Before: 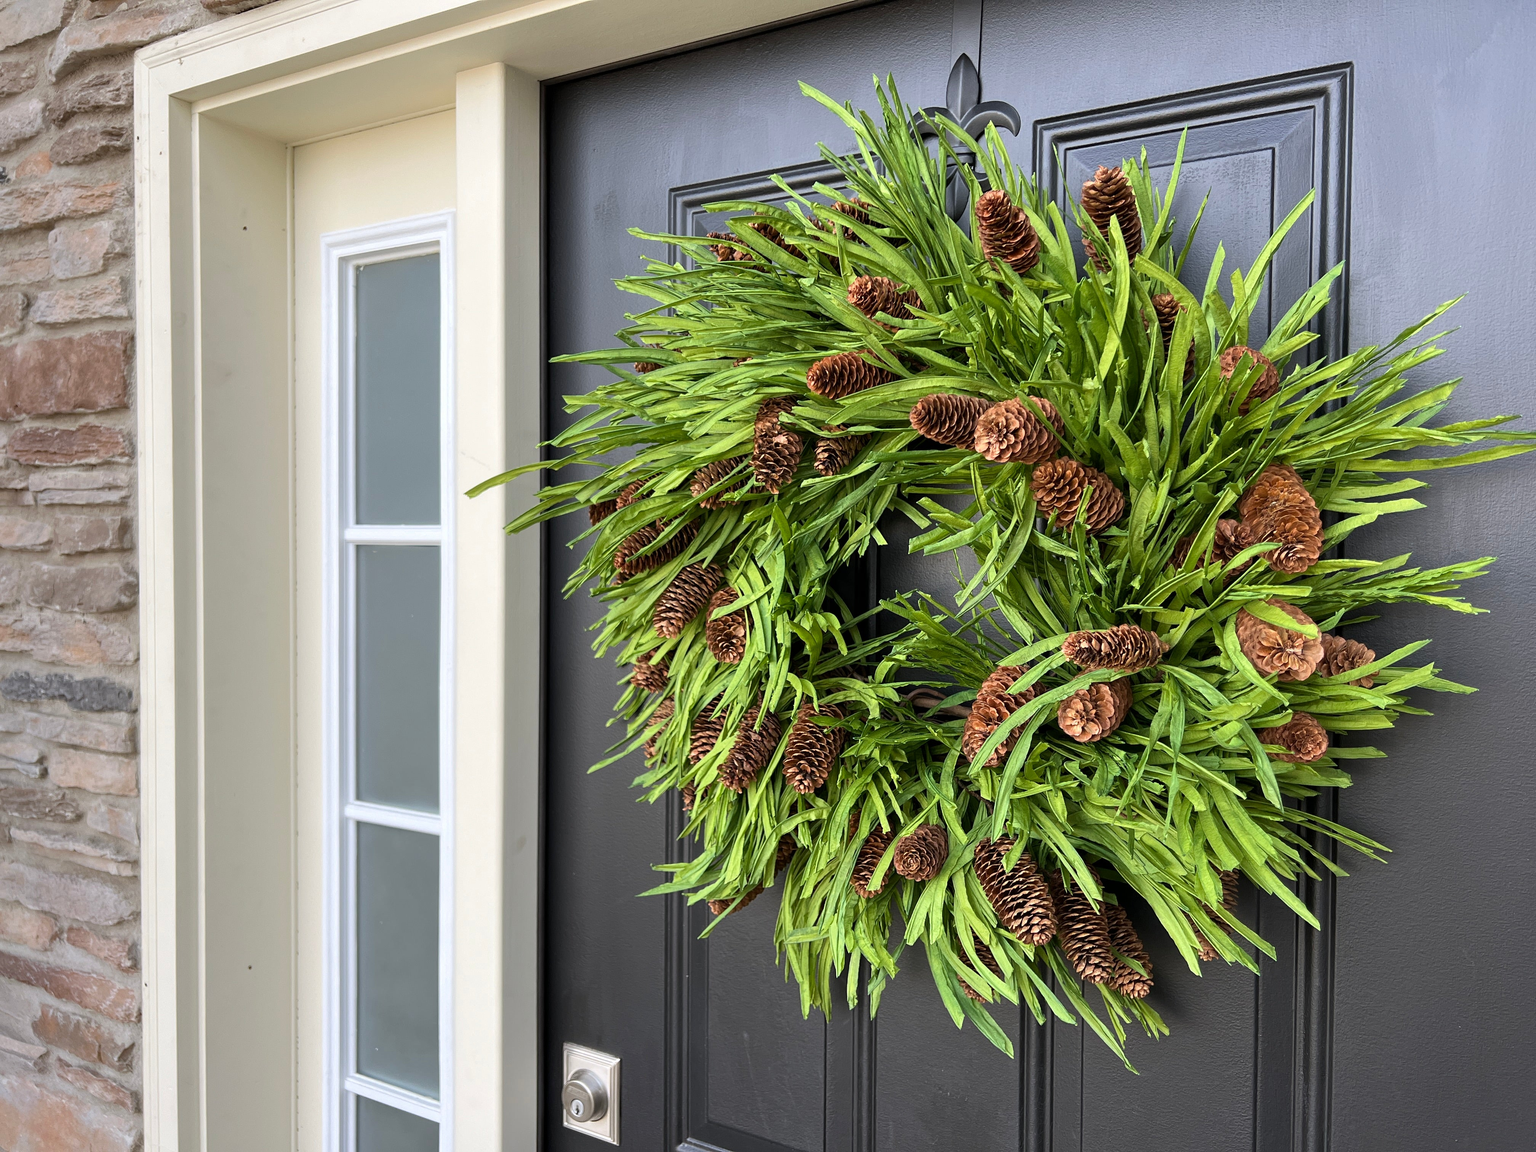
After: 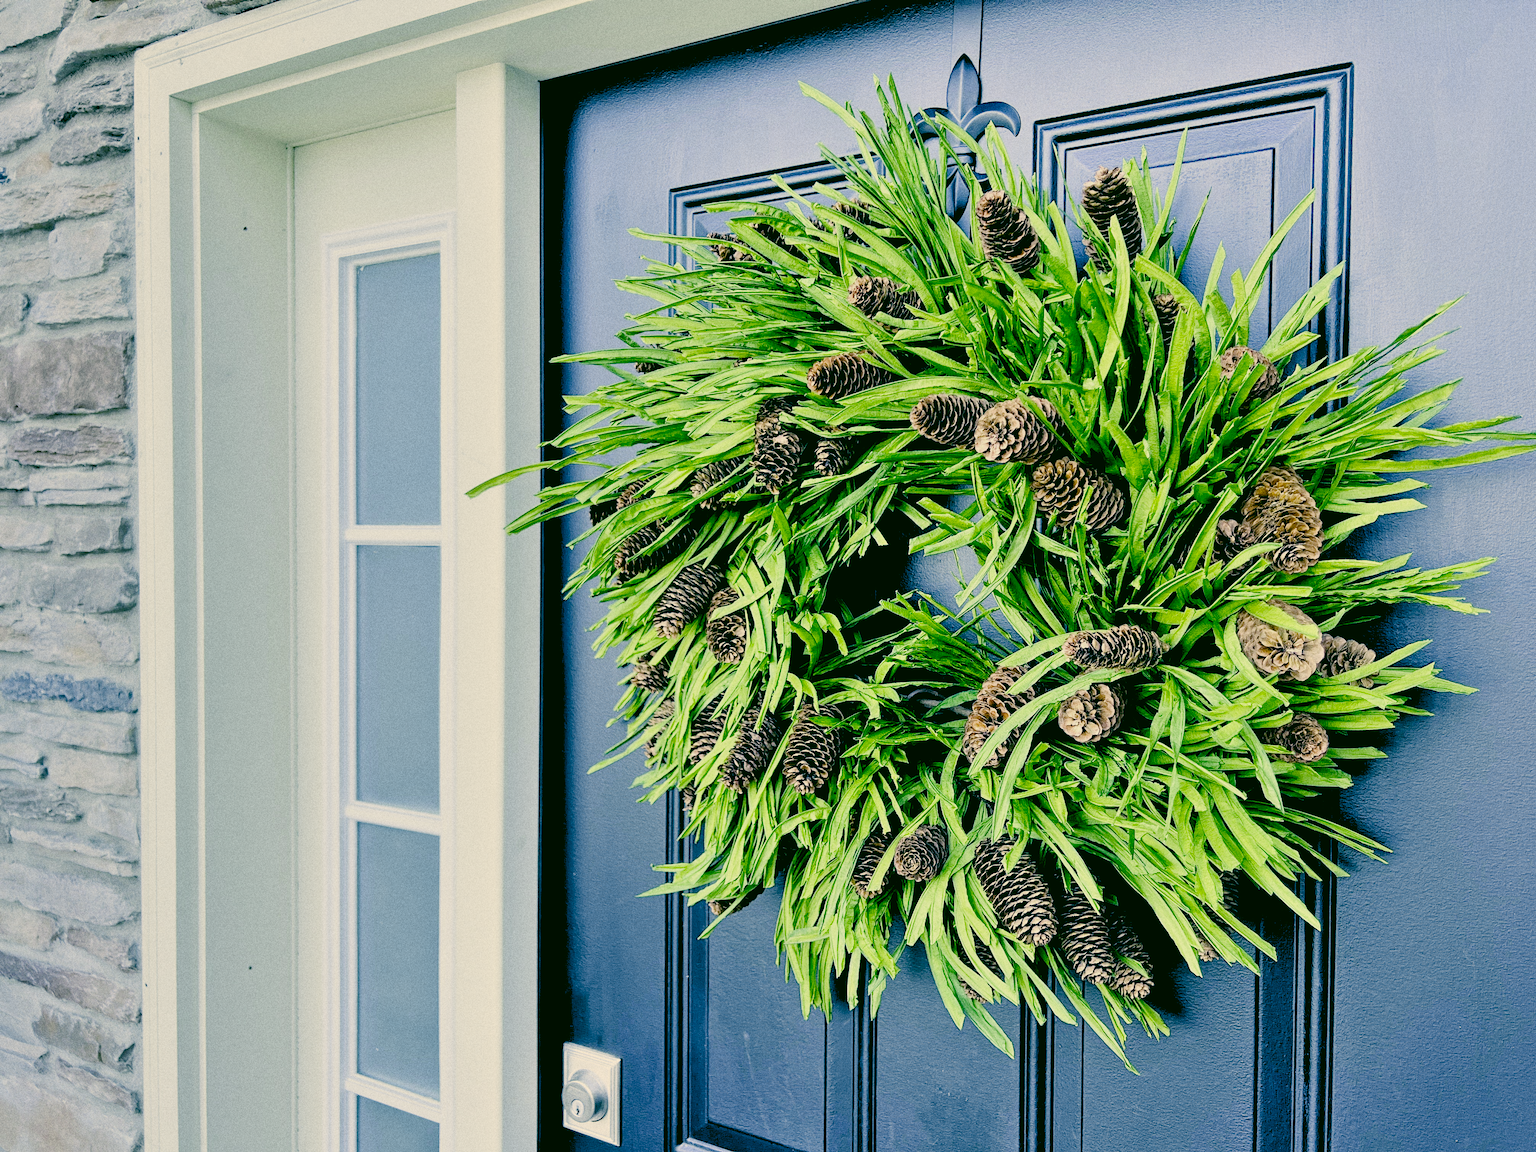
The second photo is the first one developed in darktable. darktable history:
color correction: highlights a* 5.62, highlights b* 33.57, shadows a* -25.86, shadows b* 4.02
levels: levels [0.093, 0.434, 0.988]
filmic rgb: middle gray luminance 18%, black relative exposure -7.5 EV, white relative exposure 8.5 EV, threshold 6 EV, target black luminance 0%, hardness 2.23, latitude 18.37%, contrast 0.878, highlights saturation mix 5%, shadows ↔ highlights balance 10.15%, add noise in highlights 0, preserve chrominance no, color science v3 (2019), use custom middle-gray values true, iterations of high-quality reconstruction 0, contrast in highlights soft, enable highlight reconstruction true
grain: coarseness 0.09 ISO, strength 40%
white balance: red 0.766, blue 1.537
shadows and highlights: soften with gaussian
tone equalizer: -8 EV -0.75 EV, -7 EV -0.7 EV, -6 EV -0.6 EV, -5 EV -0.4 EV, -3 EV 0.4 EV, -2 EV 0.6 EV, -1 EV 0.7 EV, +0 EV 0.75 EV, edges refinement/feathering 500, mask exposure compensation -1.57 EV, preserve details no
